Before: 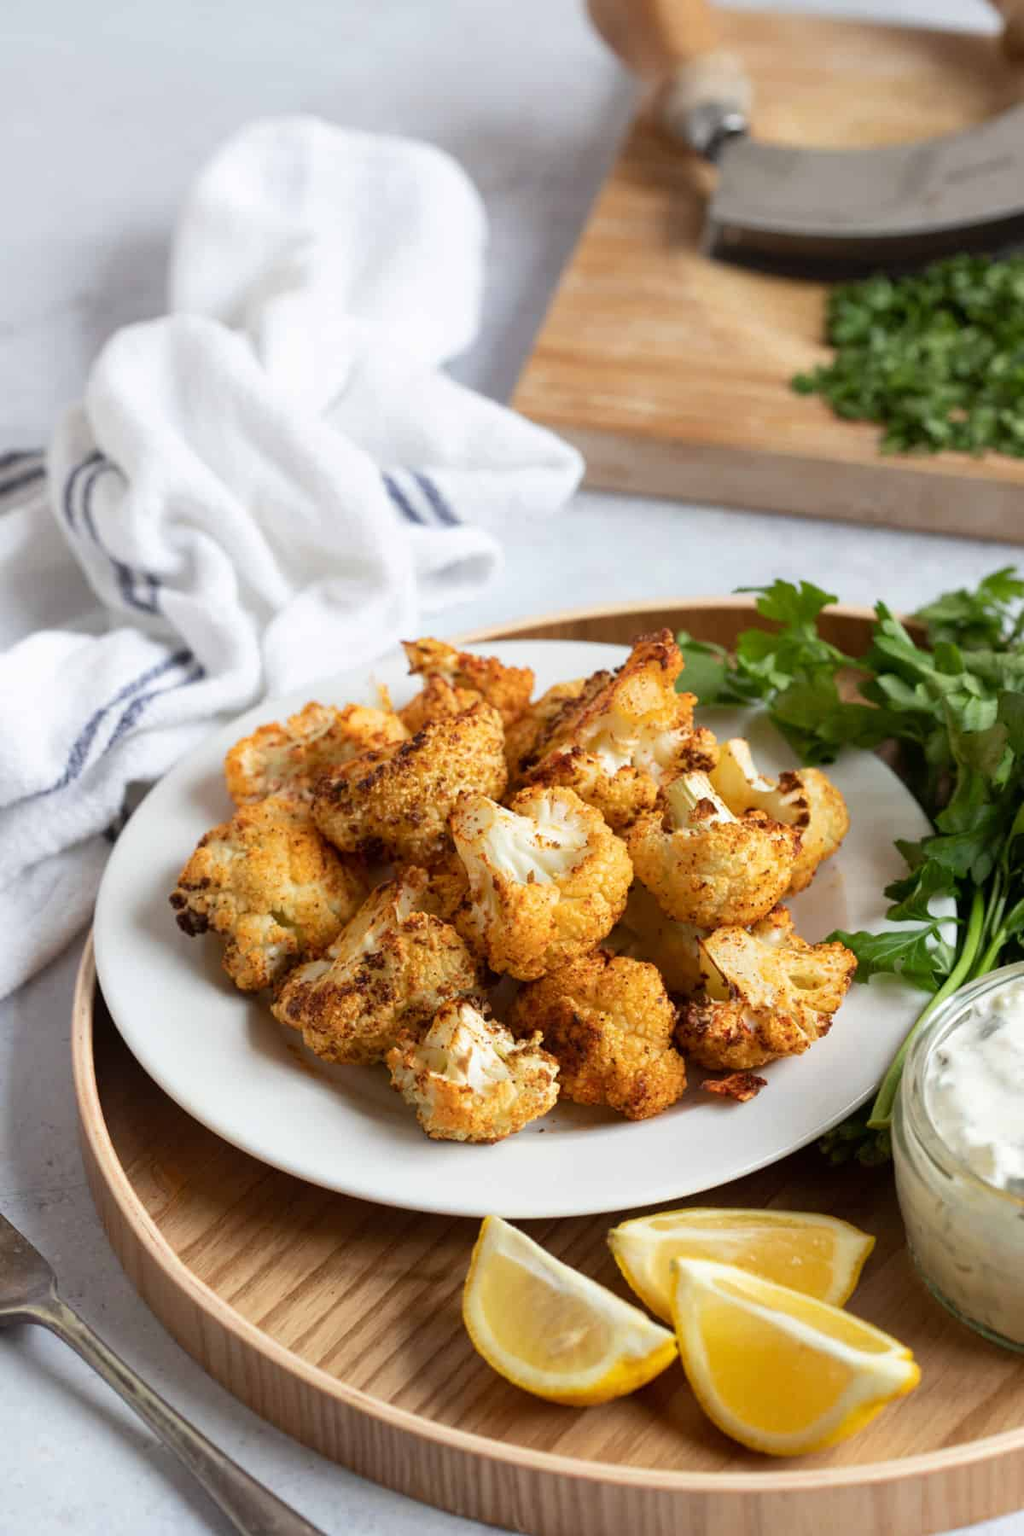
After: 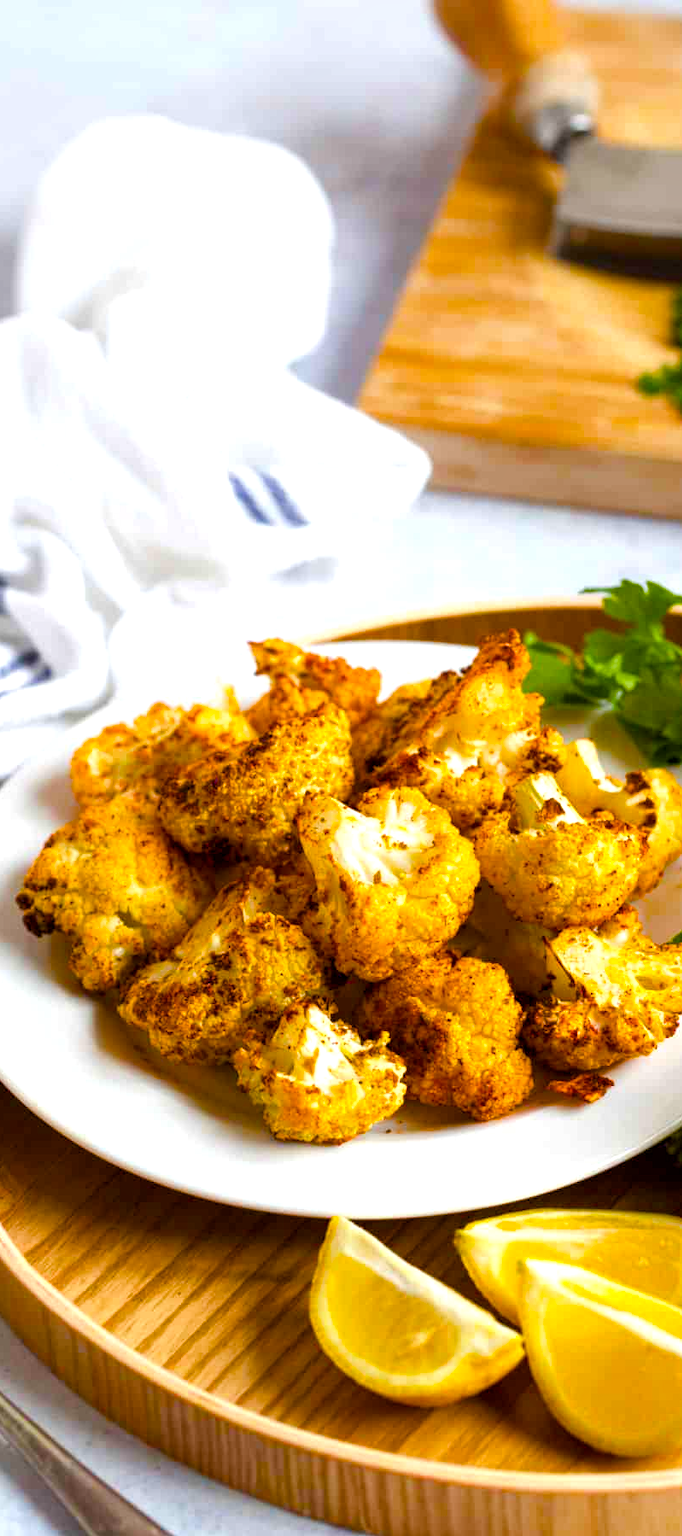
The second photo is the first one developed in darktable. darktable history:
local contrast: highlights 100%, shadows 100%, detail 120%, midtone range 0.2
color balance rgb: linear chroma grading › shadows 10%, linear chroma grading › highlights 10%, linear chroma grading › global chroma 15%, linear chroma grading › mid-tones 15%, perceptual saturation grading › global saturation 40%, perceptual saturation grading › highlights -25%, perceptual saturation grading › mid-tones 35%, perceptual saturation grading › shadows 35%, perceptual brilliance grading › global brilliance 11.29%, global vibrance 11.29%
crop and rotate: left 15.055%, right 18.278%
